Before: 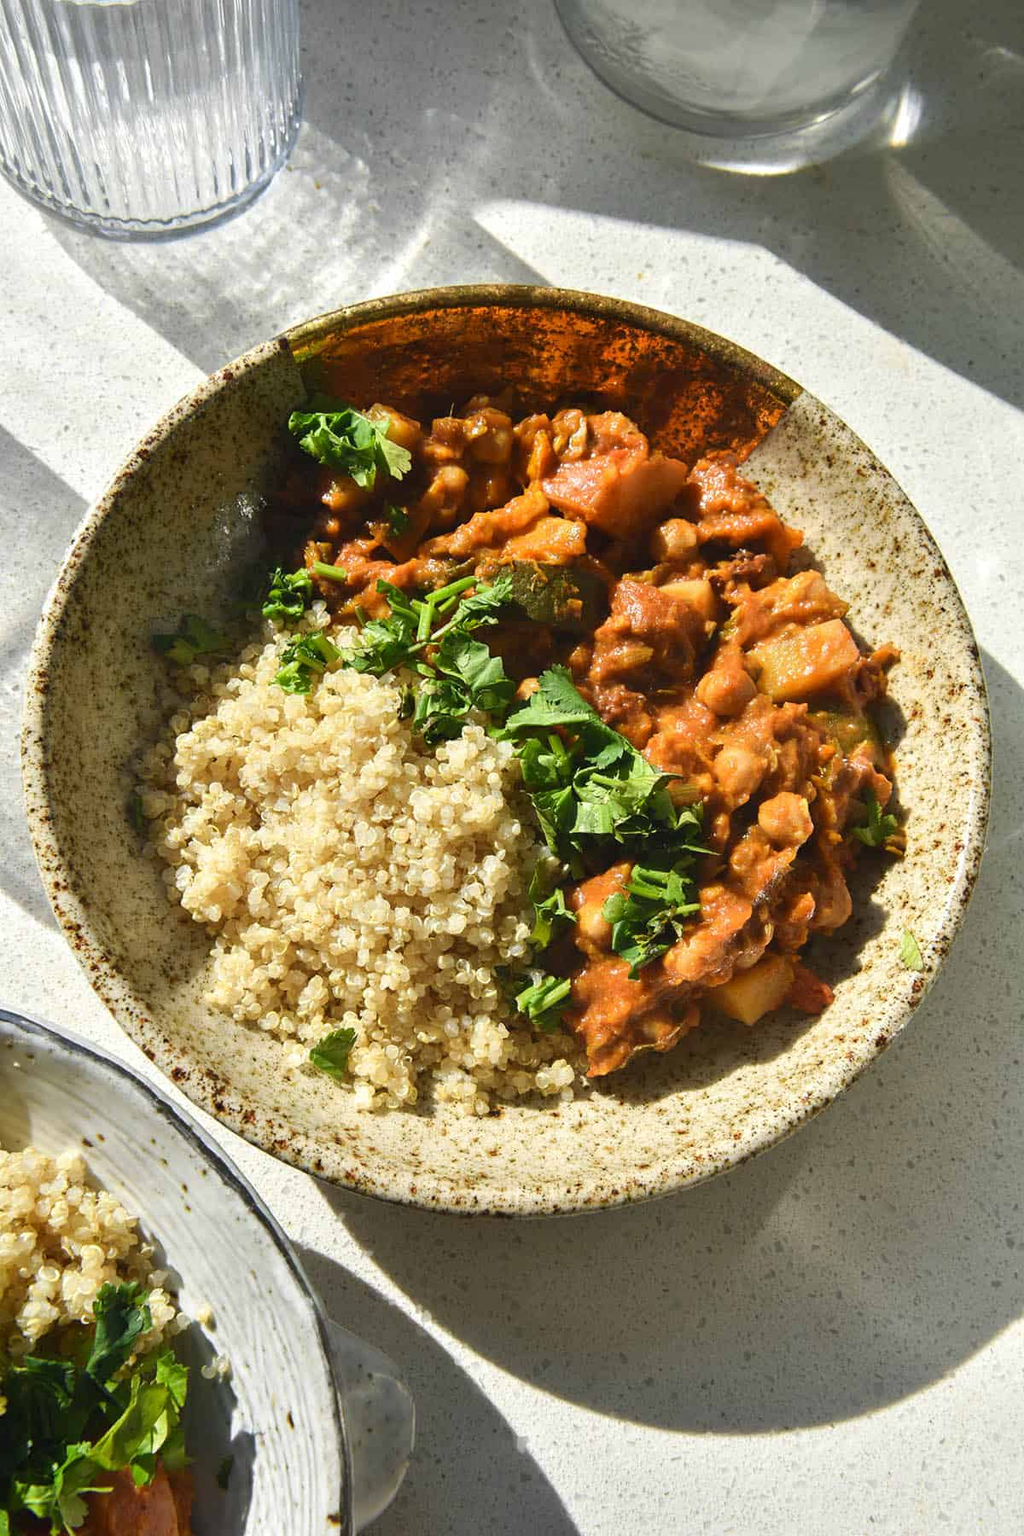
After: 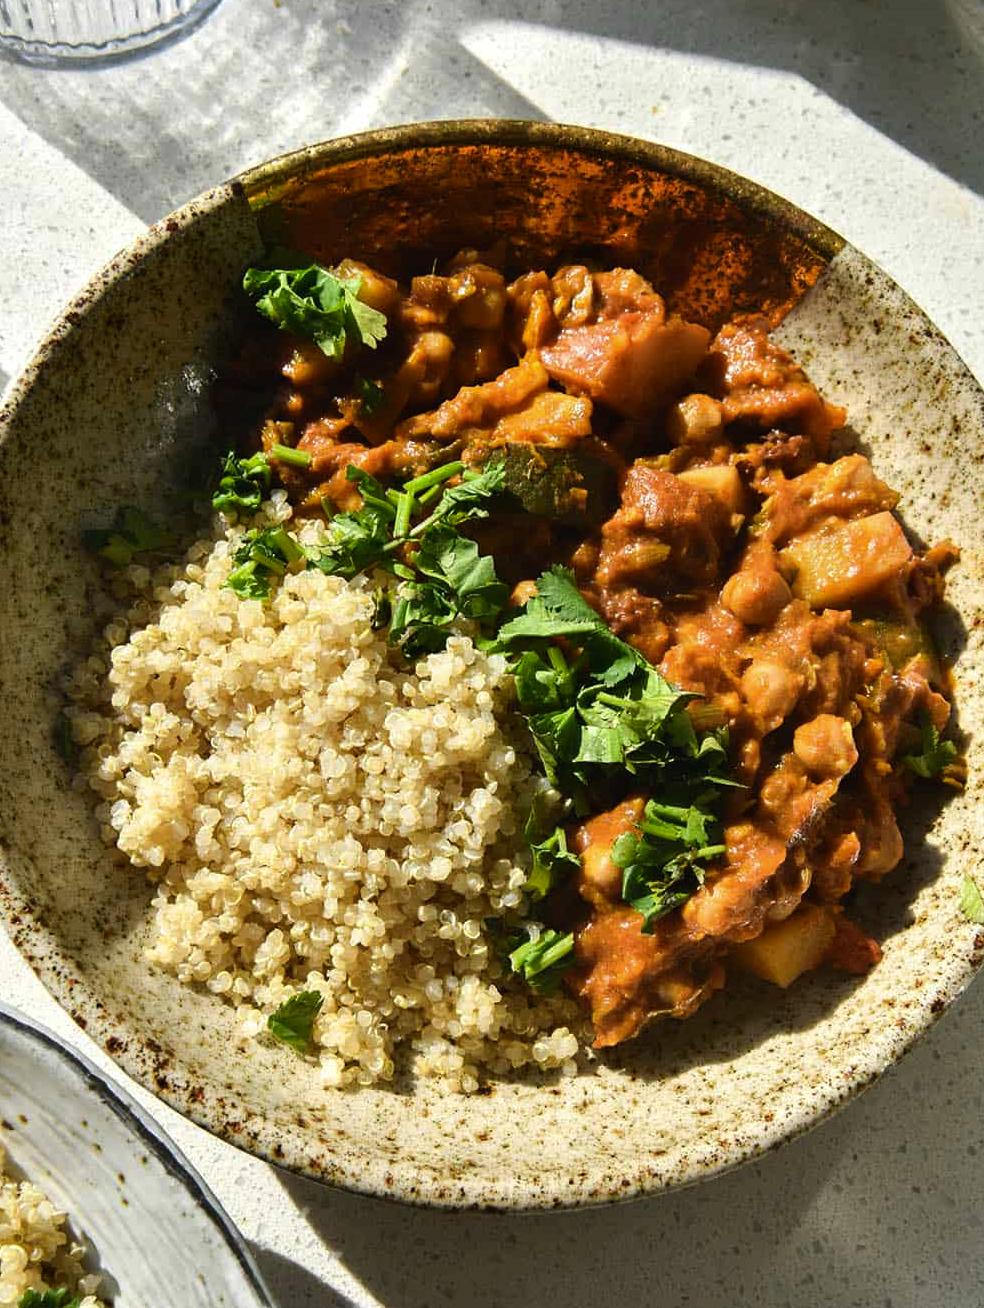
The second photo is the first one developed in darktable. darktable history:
contrast brightness saturation: contrast 0.051
color balance rgb: power › luminance -14.978%, perceptual saturation grading › global saturation 0.158%, global vibrance 19.741%
crop: left 7.917%, top 11.943%, right 10.044%, bottom 15.39%
